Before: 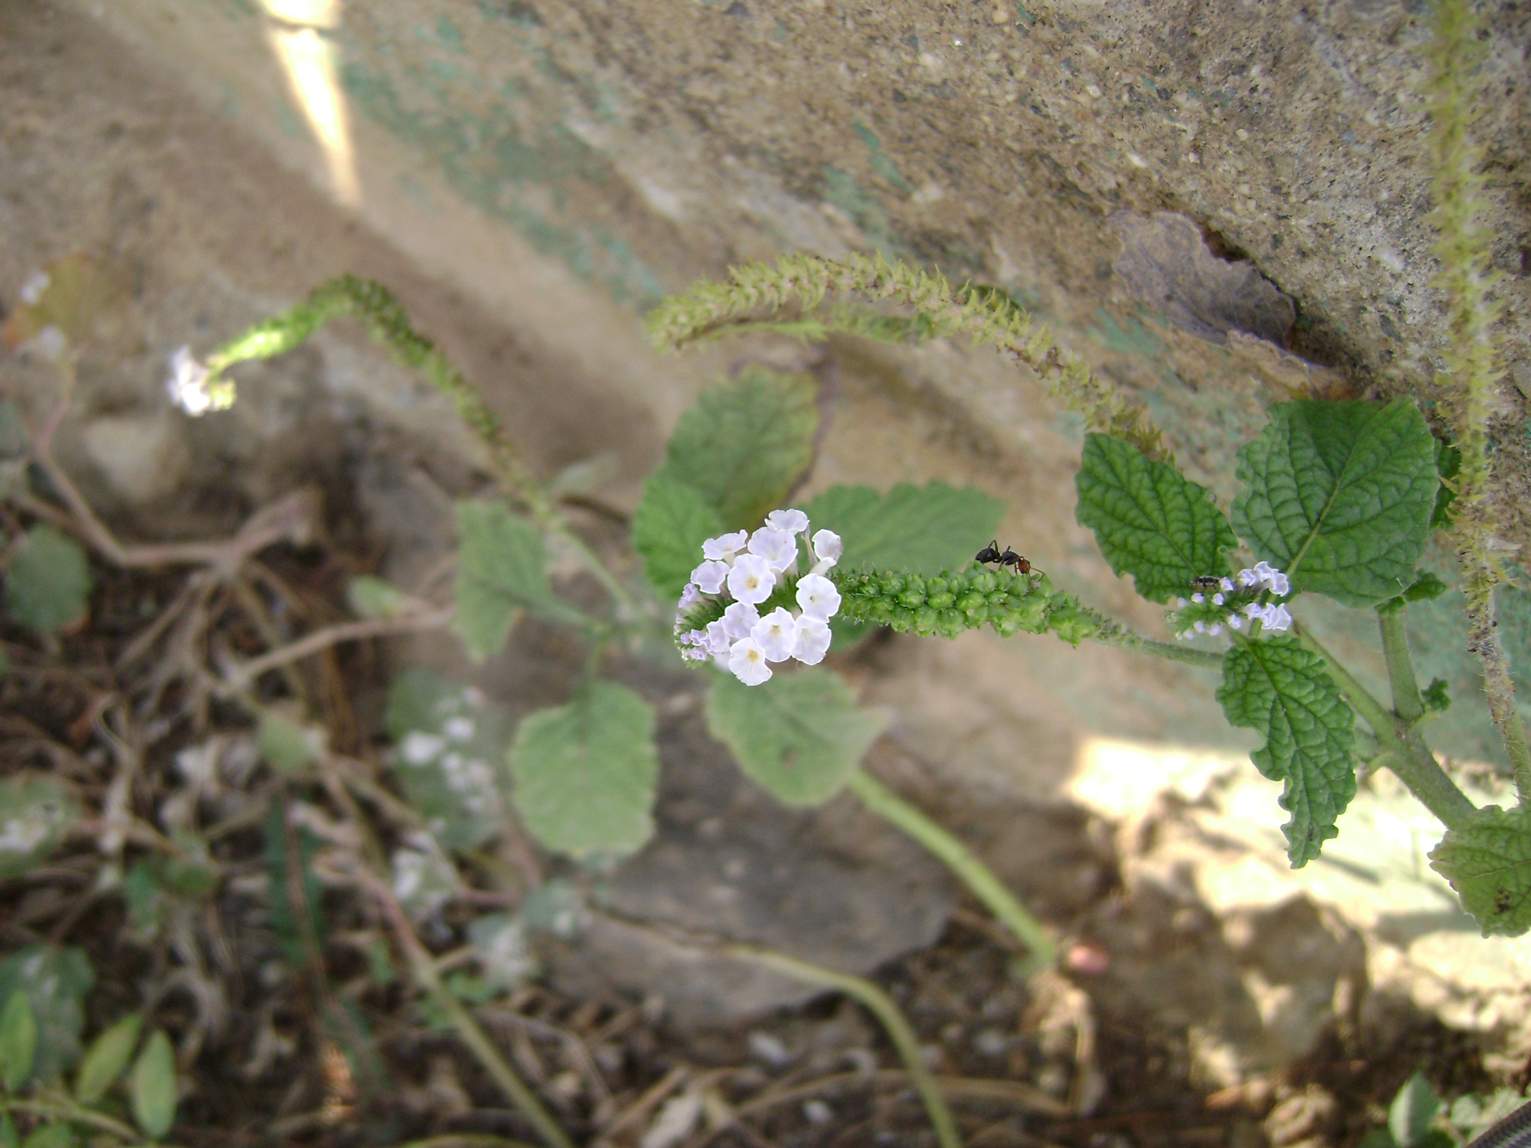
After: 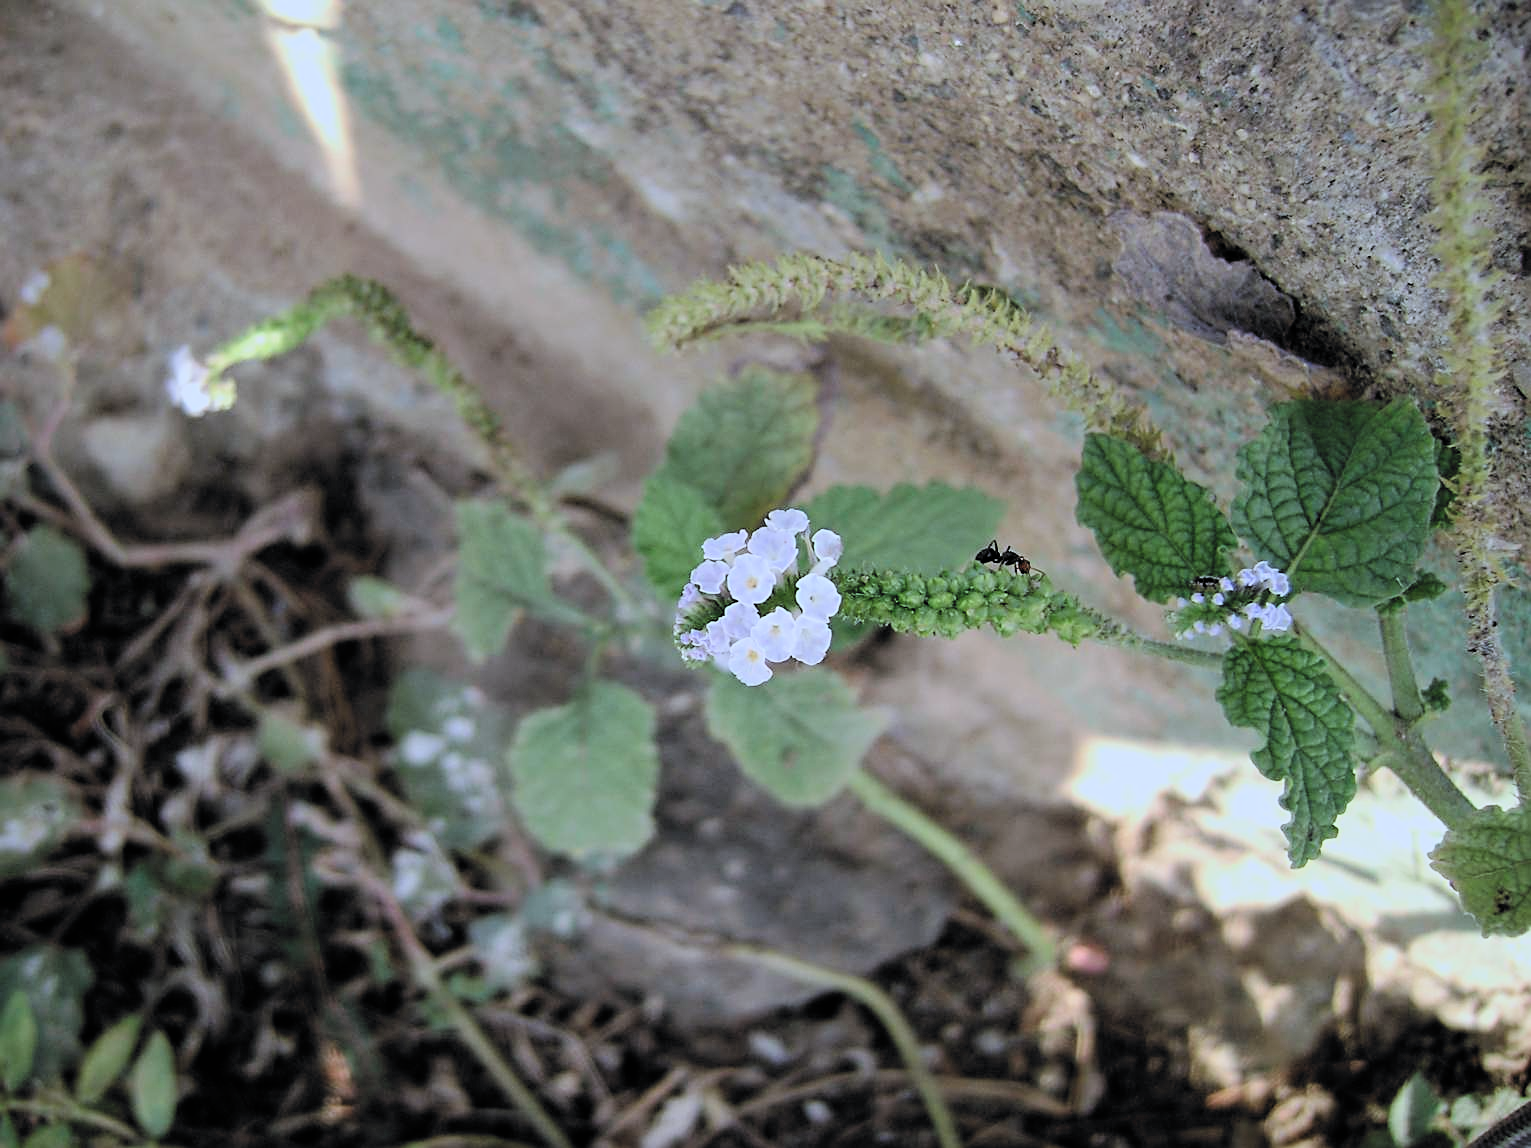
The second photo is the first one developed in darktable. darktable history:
filmic rgb: black relative exposure -5.06 EV, white relative exposure 3.95 EV, threshold 2.96 EV, hardness 2.88, contrast 1.297, highlights saturation mix -29.2%, color science v6 (2022), iterations of high-quality reconstruction 0, enable highlight reconstruction true
color correction: highlights a* -1.9, highlights b* -18.15
sharpen: on, module defaults
